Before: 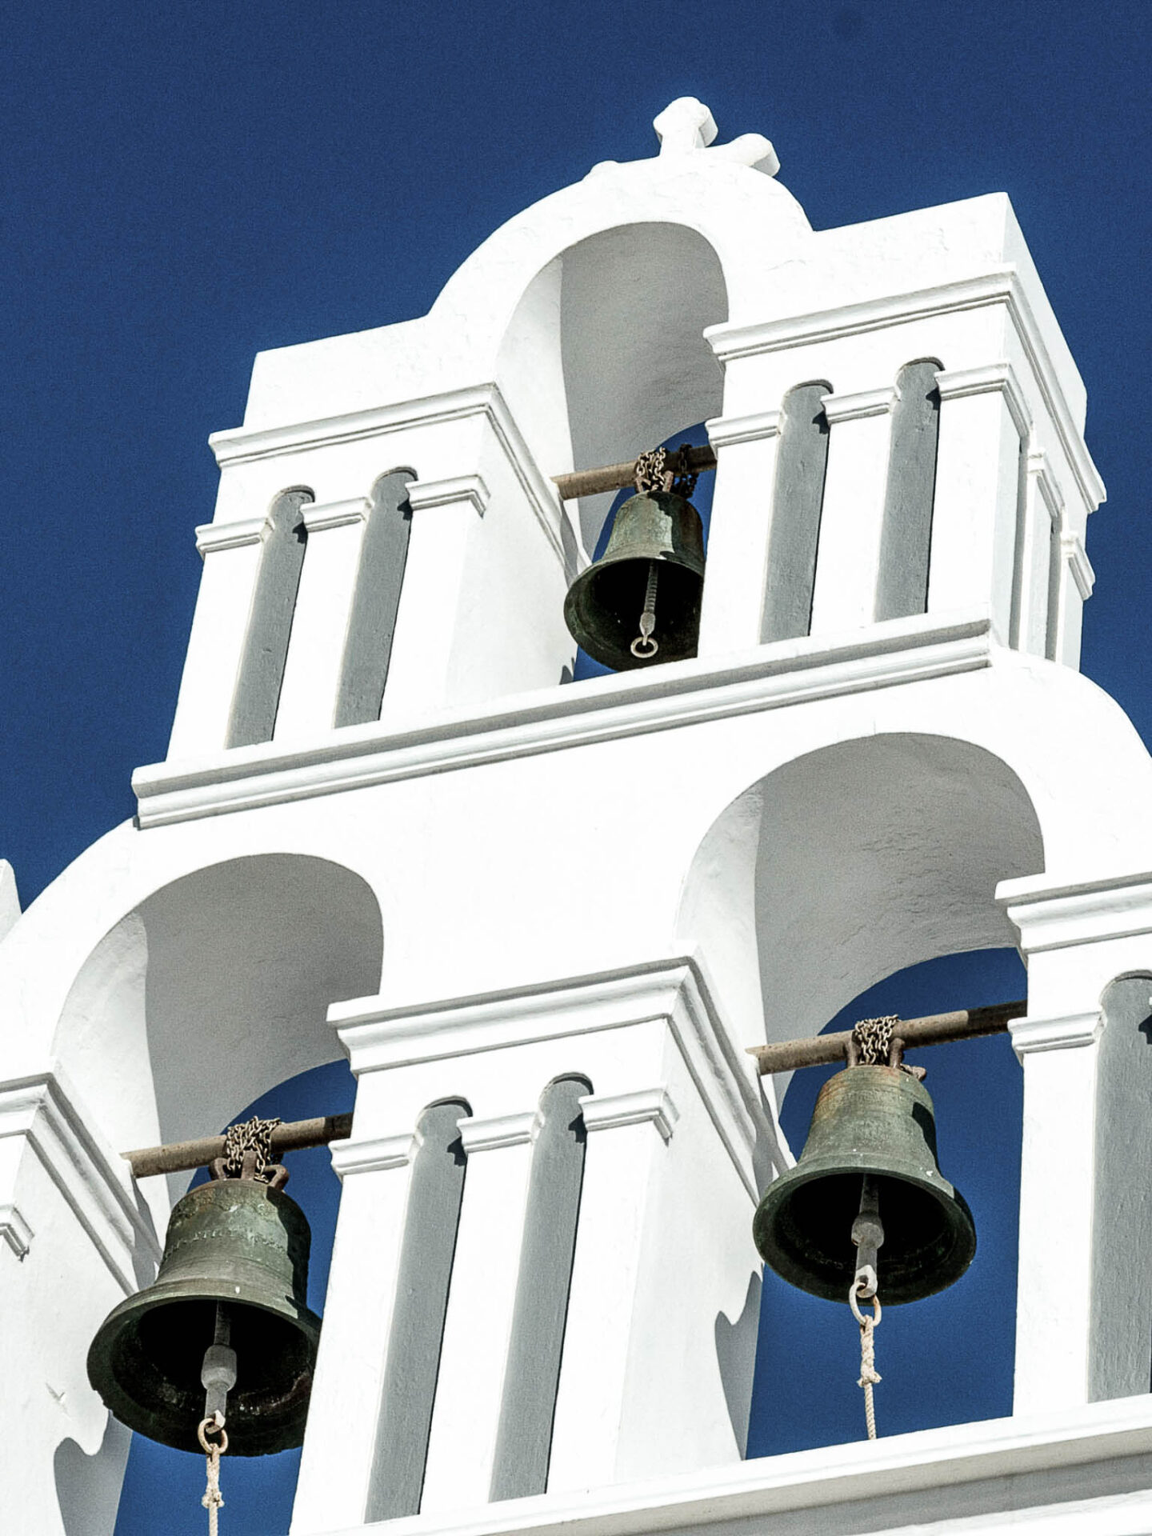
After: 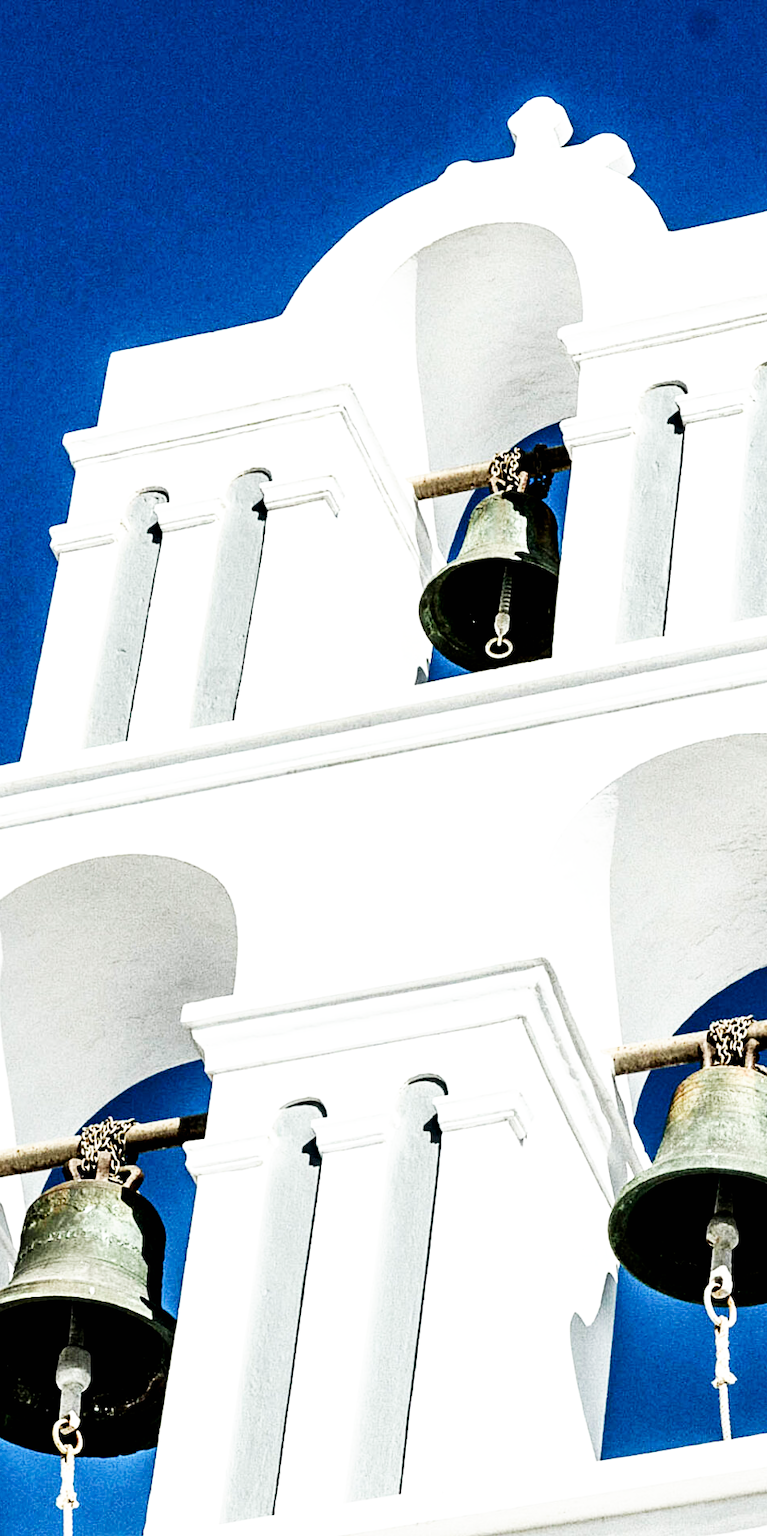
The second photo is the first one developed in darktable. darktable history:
base curve: curves: ch0 [(0, 0) (0.007, 0.004) (0.027, 0.03) (0.046, 0.07) (0.207, 0.54) (0.442, 0.872) (0.673, 0.972) (1, 1)], preserve colors none
crop and rotate: left 12.673%, right 20.66%
exposure: black level correction 0.011, compensate highlight preservation false
tone equalizer: -8 EV -0.417 EV, -7 EV -0.389 EV, -6 EV -0.333 EV, -5 EV -0.222 EV, -3 EV 0.222 EV, -2 EV 0.333 EV, -1 EV 0.389 EV, +0 EV 0.417 EV, edges refinement/feathering 500, mask exposure compensation -1.57 EV, preserve details no
